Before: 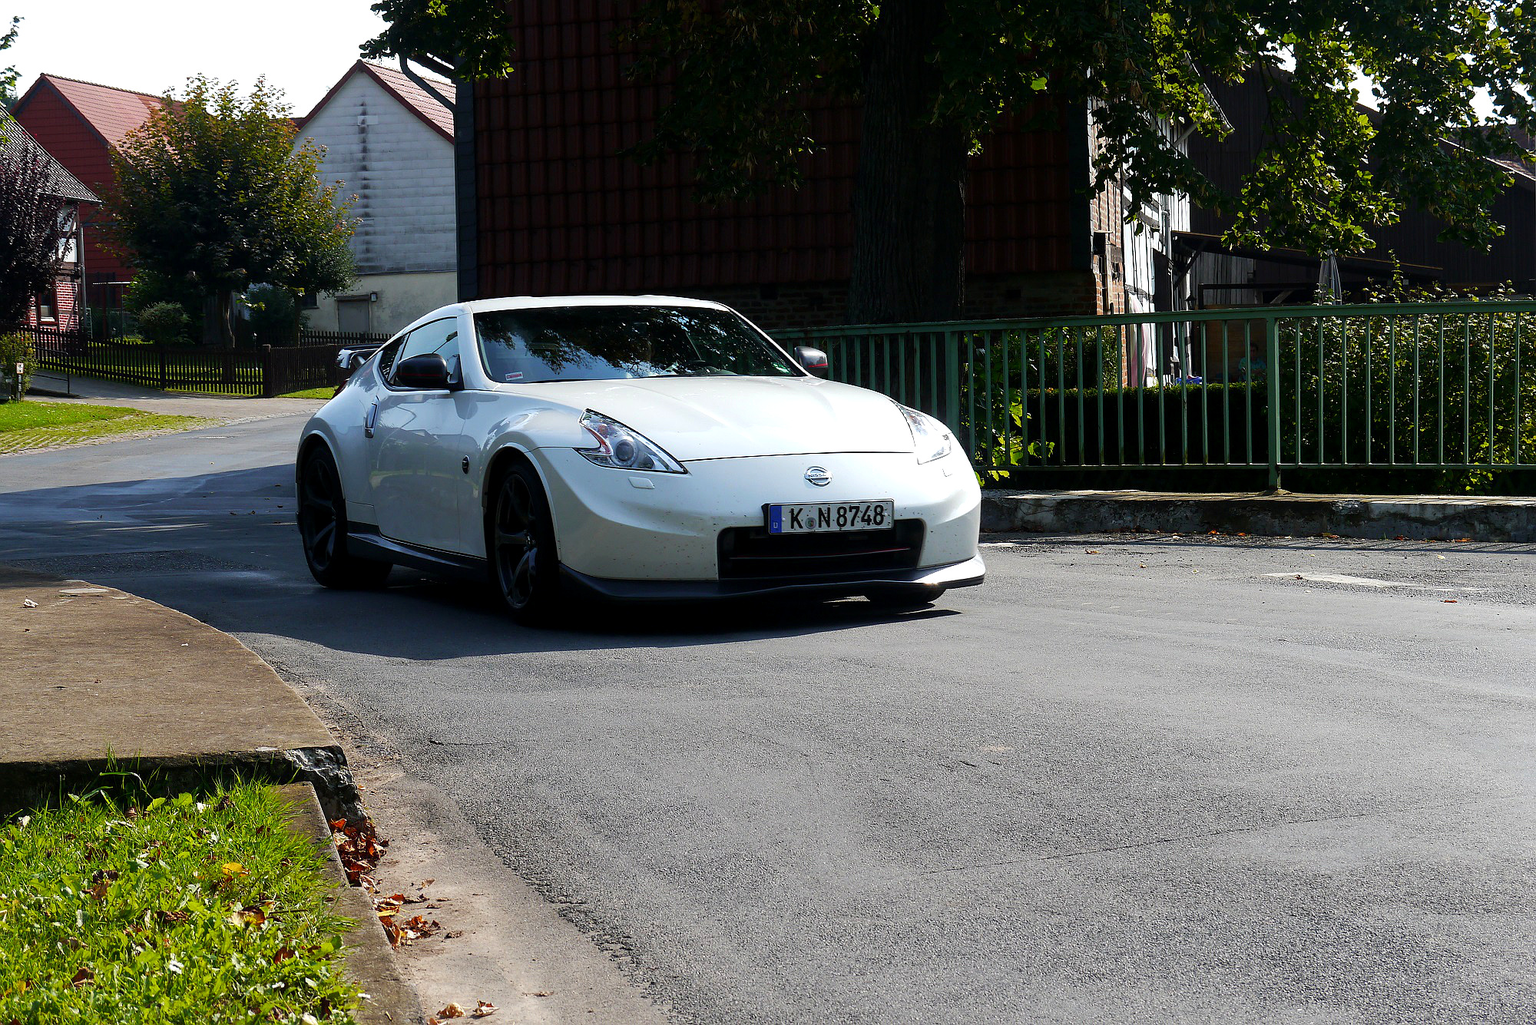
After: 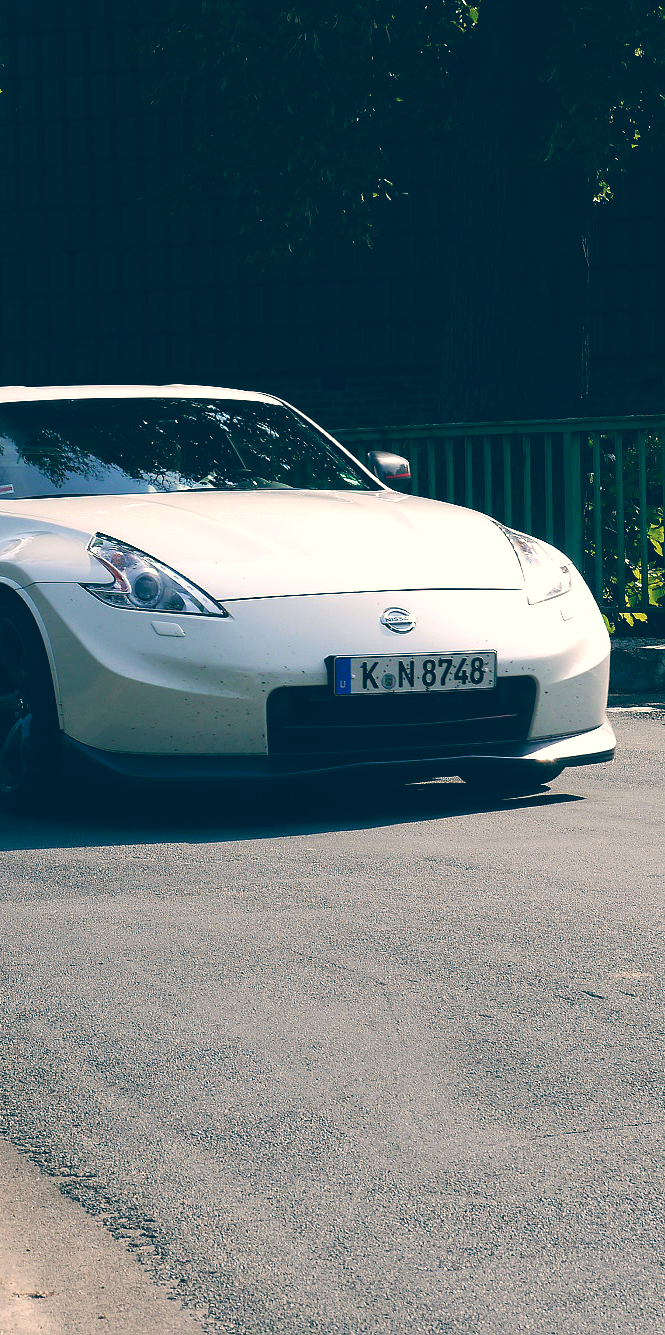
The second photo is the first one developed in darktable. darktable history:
color balance: lift [1.006, 0.985, 1.002, 1.015], gamma [1, 0.953, 1.008, 1.047], gain [1.076, 1.13, 1.004, 0.87]
crop: left 33.36%, right 33.36%
